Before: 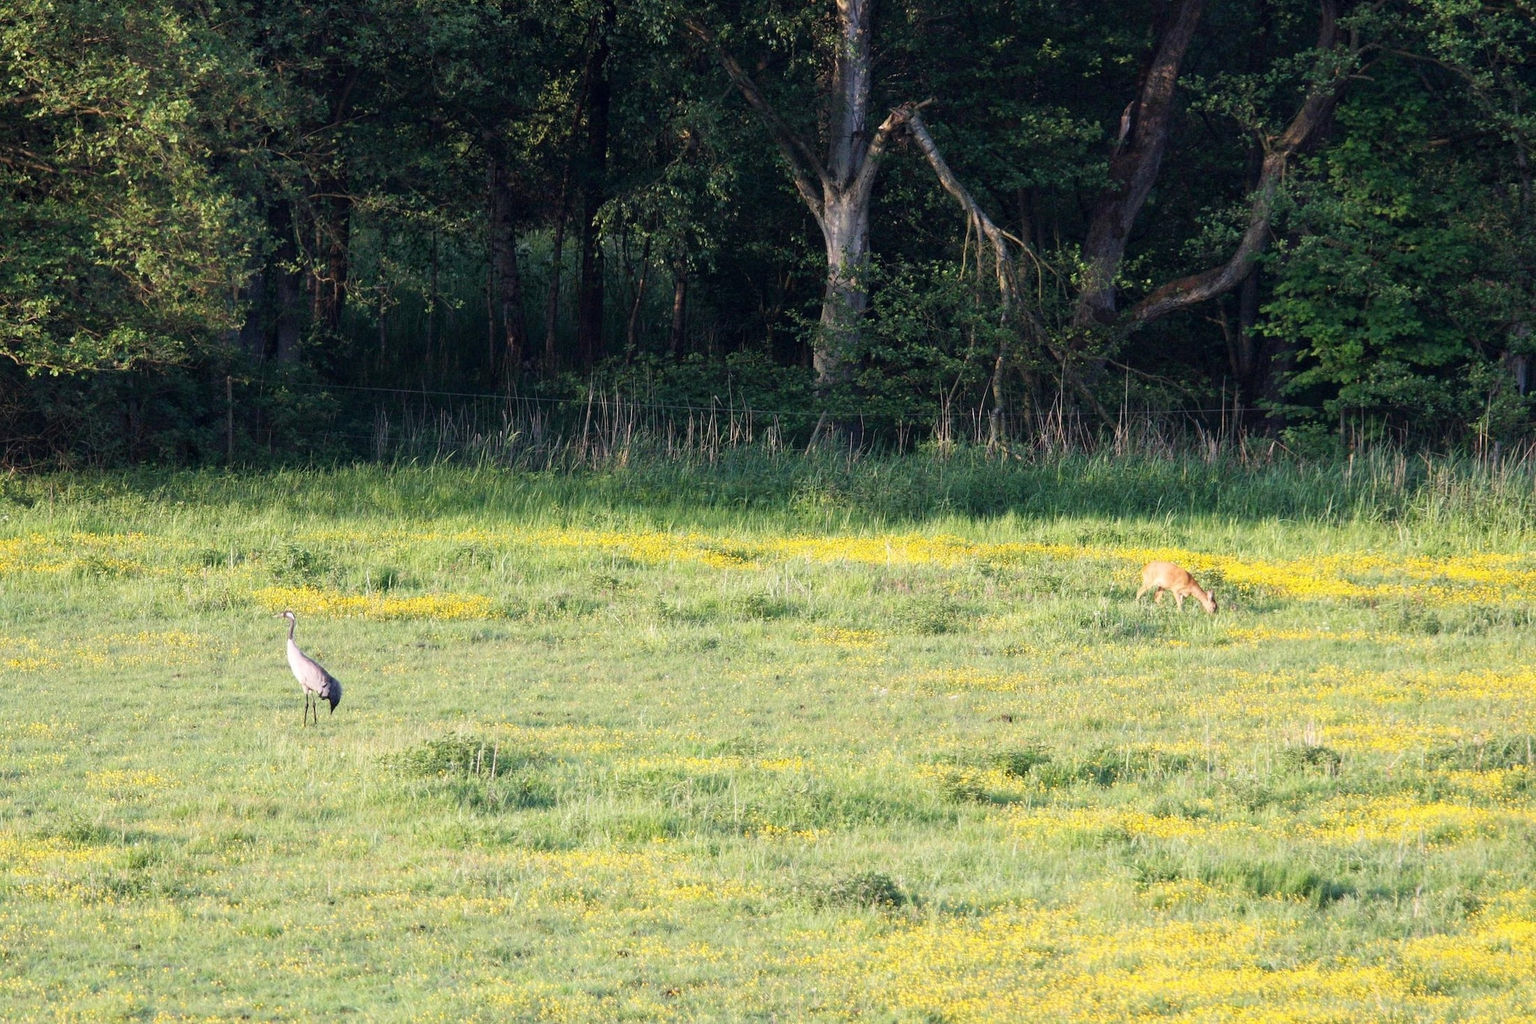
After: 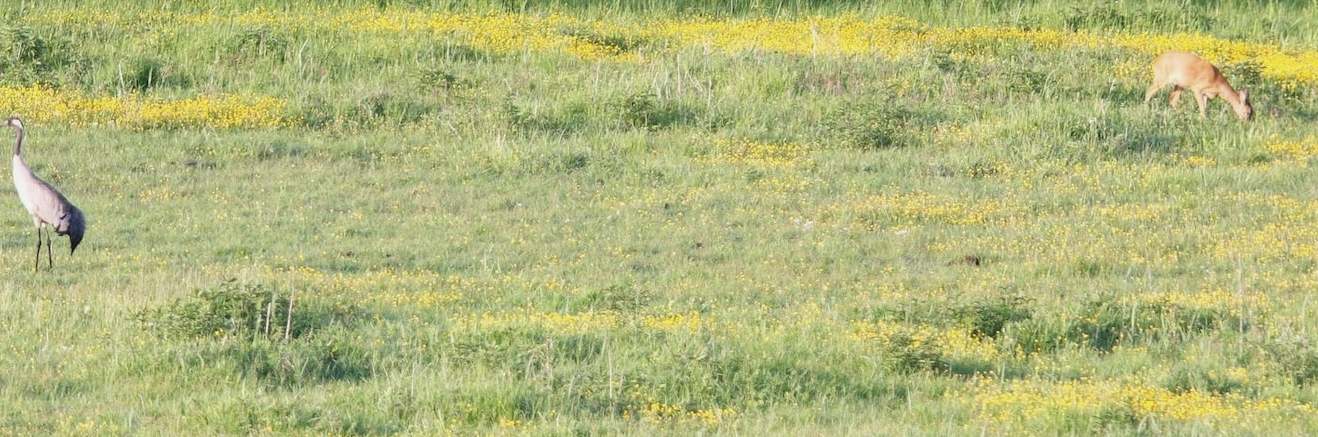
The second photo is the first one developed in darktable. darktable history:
crop: left 18.091%, top 51.13%, right 17.525%, bottom 16.85%
contrast brightness saturation: contrast -0.08, brightness -0.04, saturation -0.11
